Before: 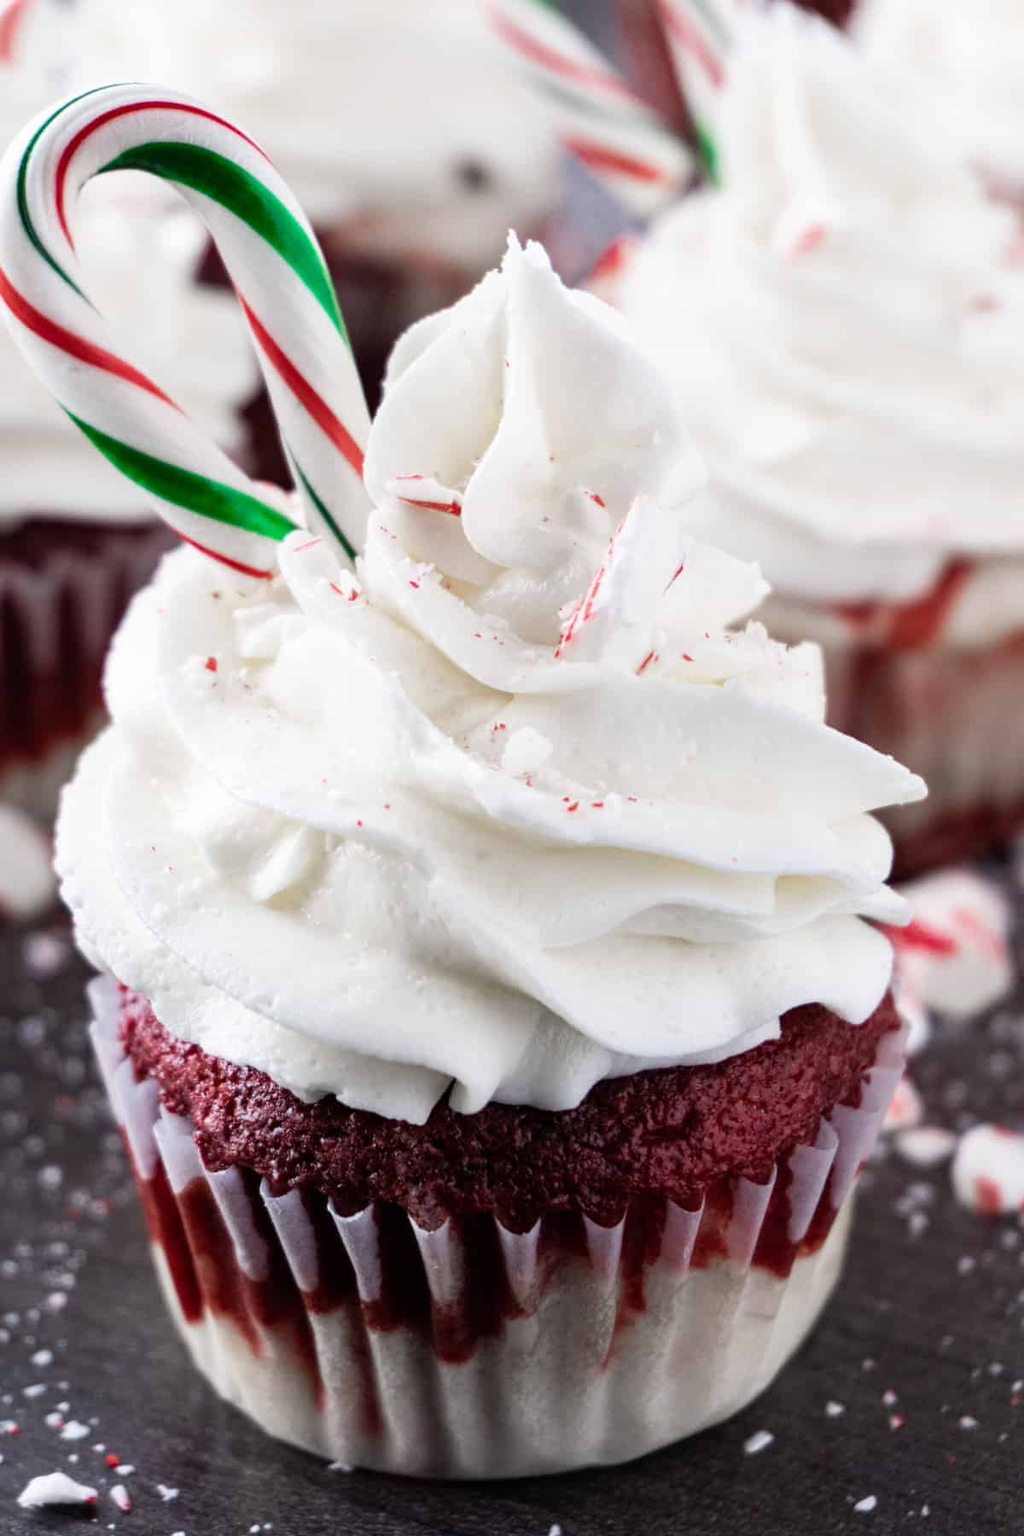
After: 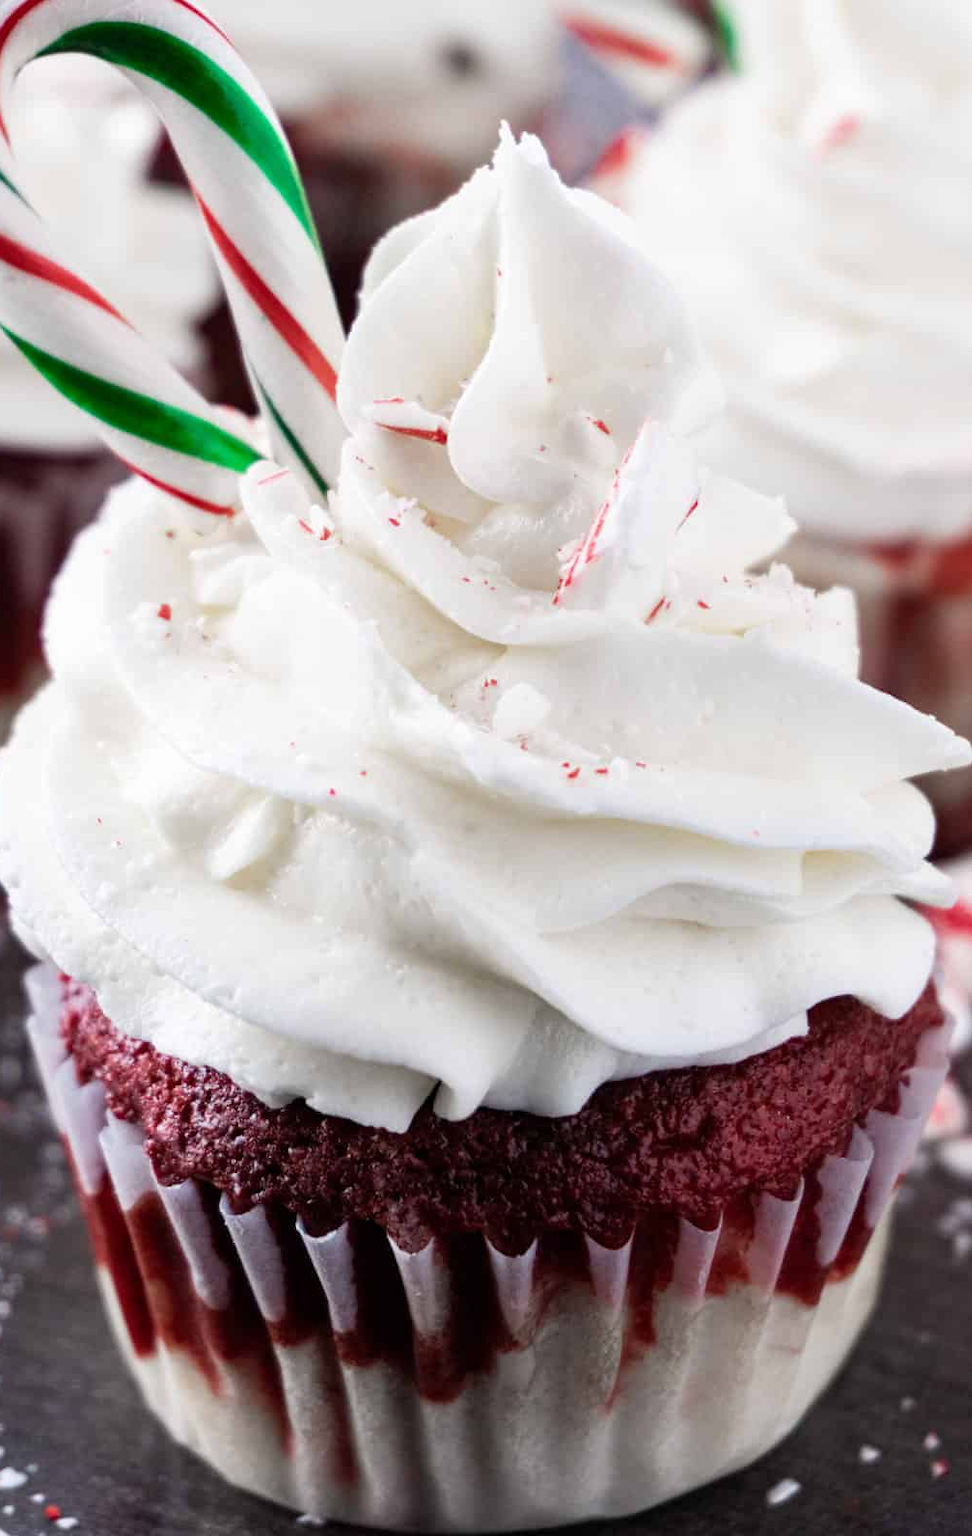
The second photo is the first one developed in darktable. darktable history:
crop: left 6.437%, top 8.008%, right 9.533%, bottom 3.518%
